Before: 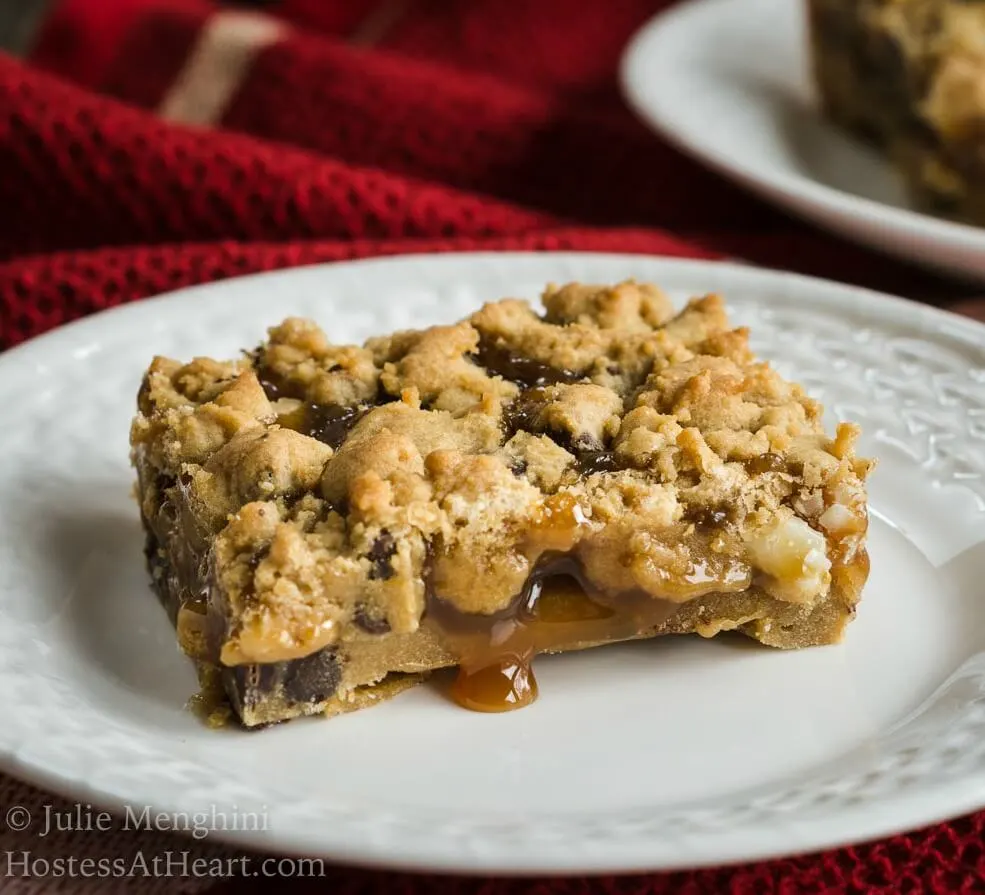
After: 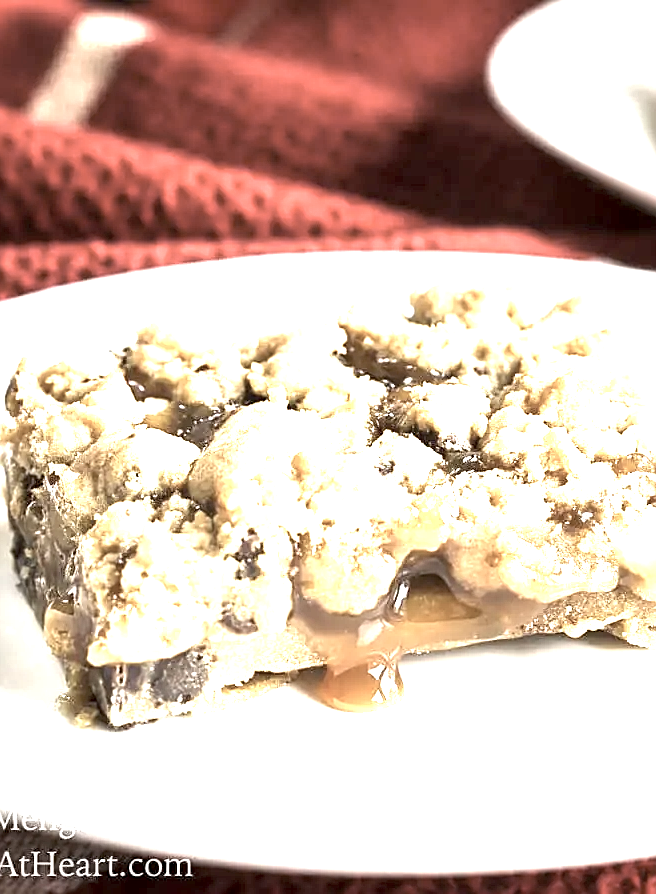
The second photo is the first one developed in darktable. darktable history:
exposure: black level correction 0.001, exposure 2.607 EV, compensate exposure bias true, compensate highlight preservation false
color correction: saturation 0.5
sharpen: on, module defaults
crop and rotate: left 13.537%, right 19.796%
